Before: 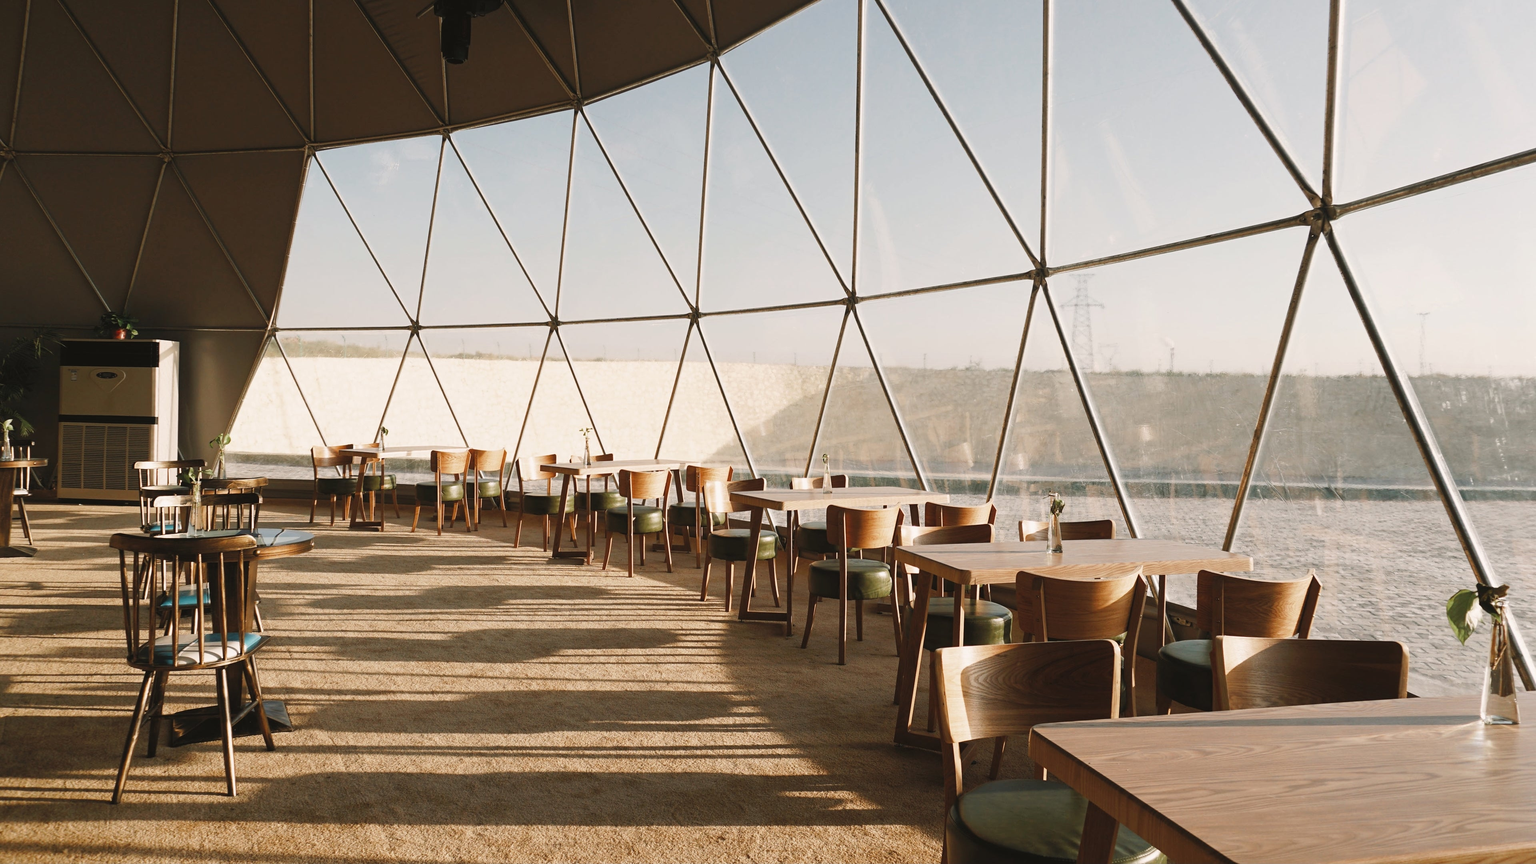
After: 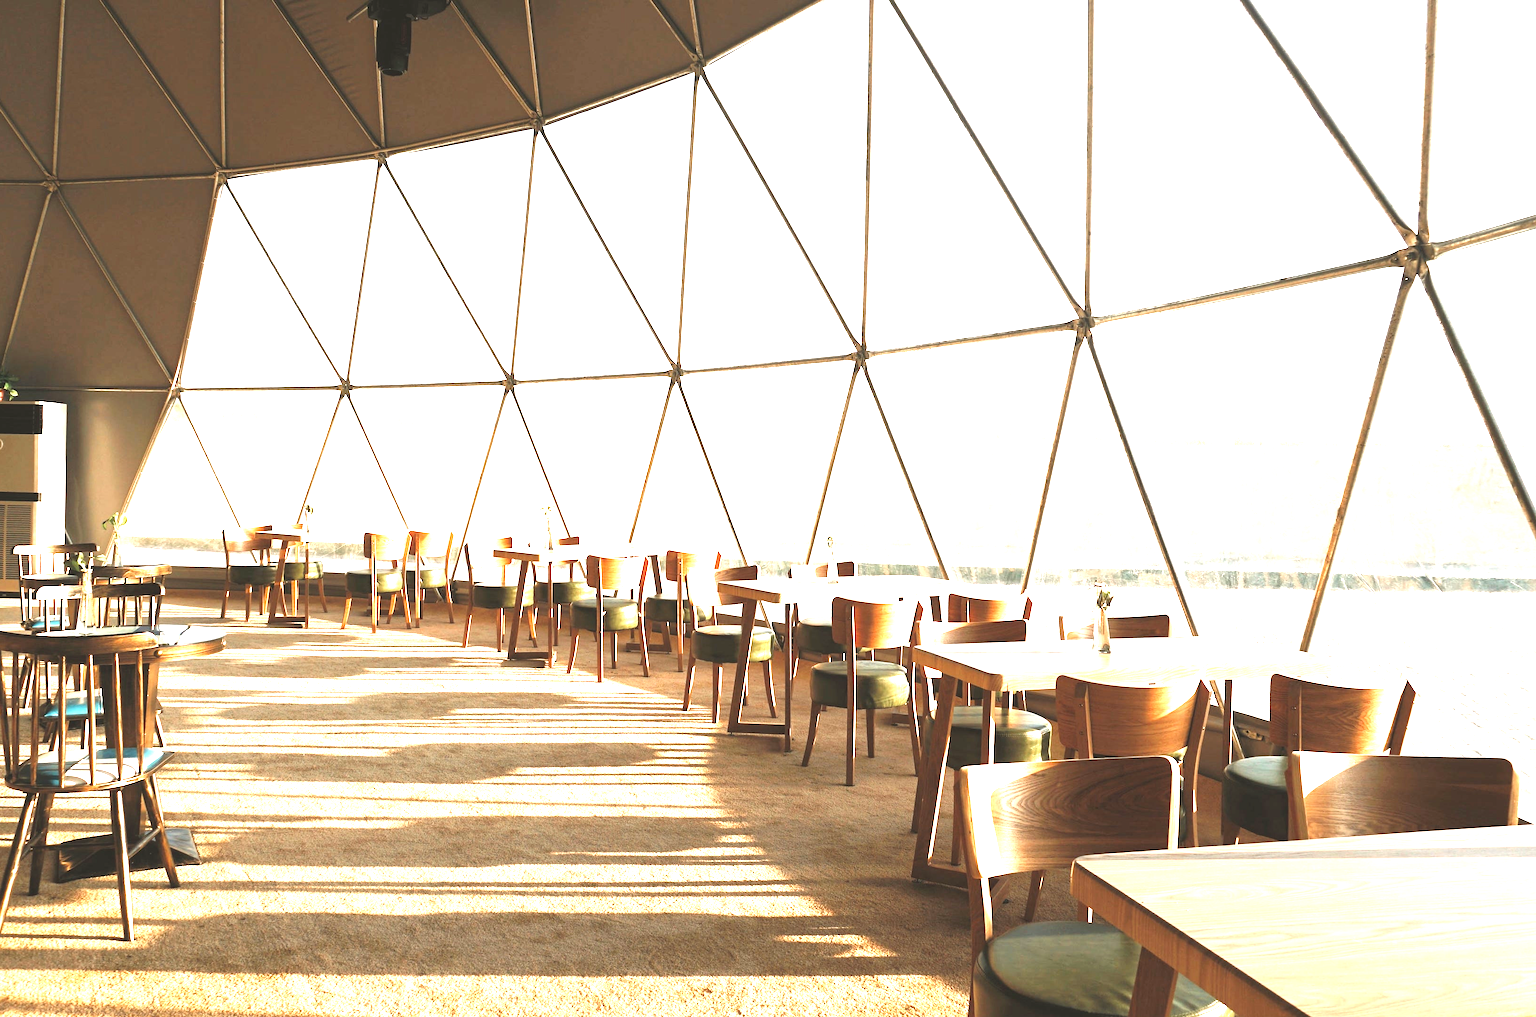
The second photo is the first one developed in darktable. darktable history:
crop: left 8.026%, right 7.374%
exposure: exposure 2.04 EV, compensate highlight preservation false
